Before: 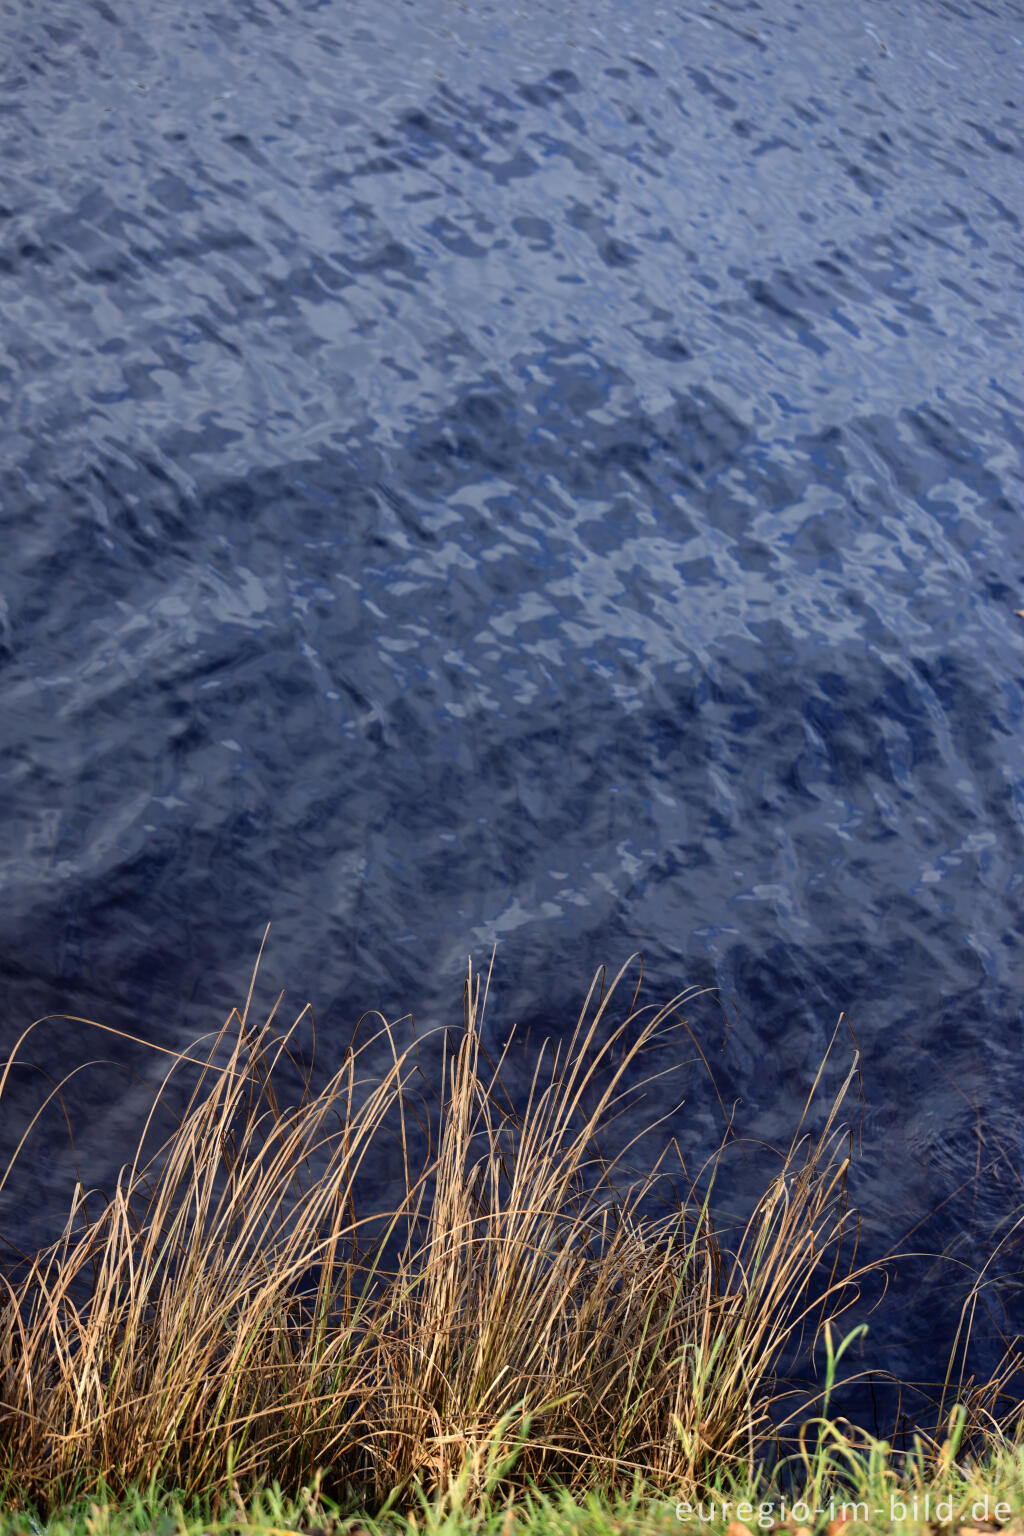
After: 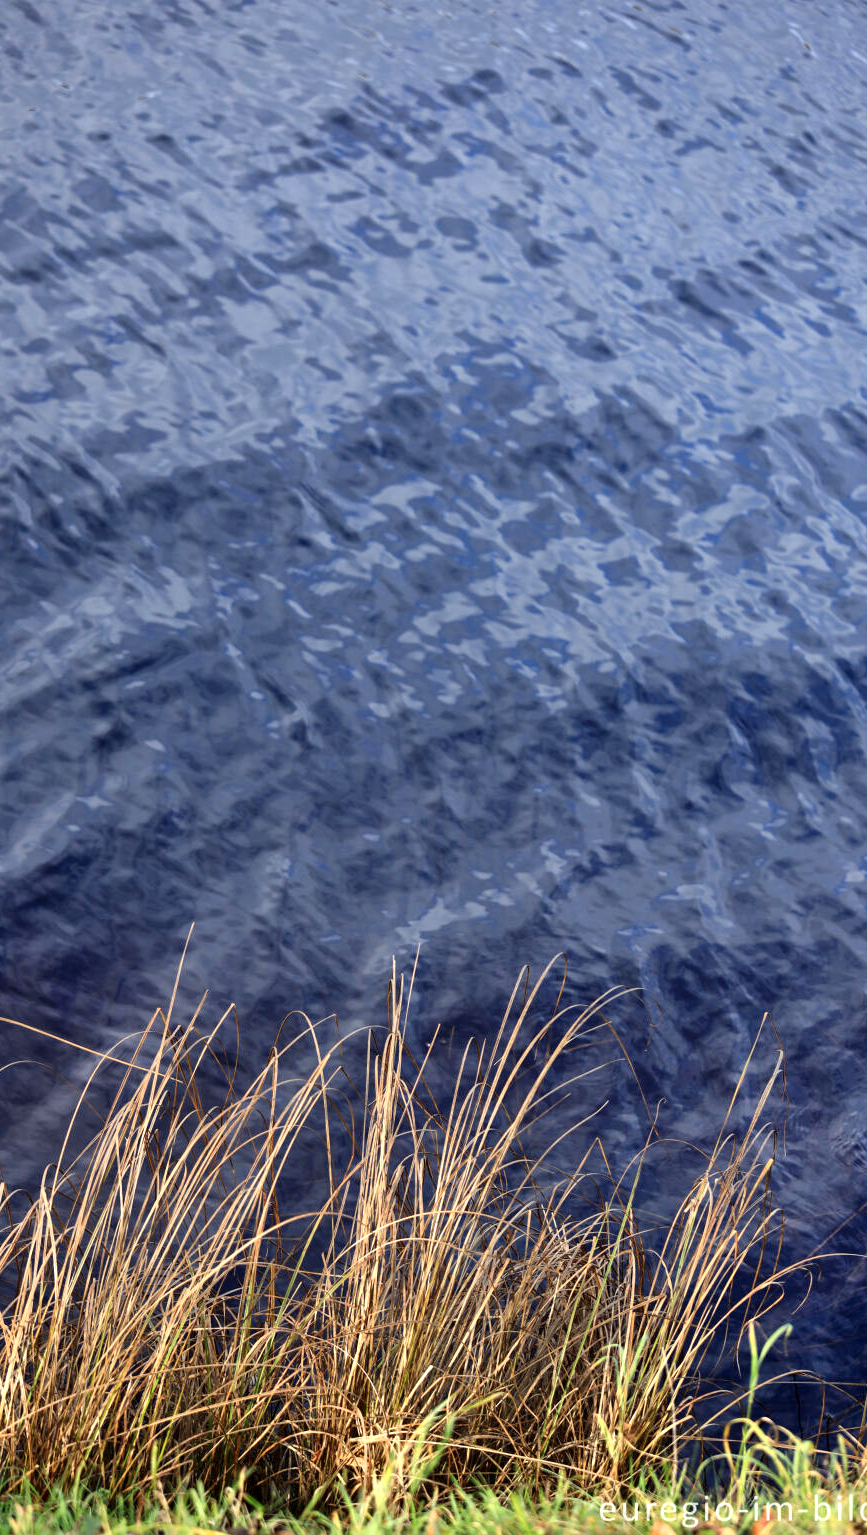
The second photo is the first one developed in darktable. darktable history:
crop: left 7.438%, right 7.808%
shadows and highlights: soften with gaussian
exposure: black level correction 0.001, exposure 0.499 EV, compensate highlight preservation false
